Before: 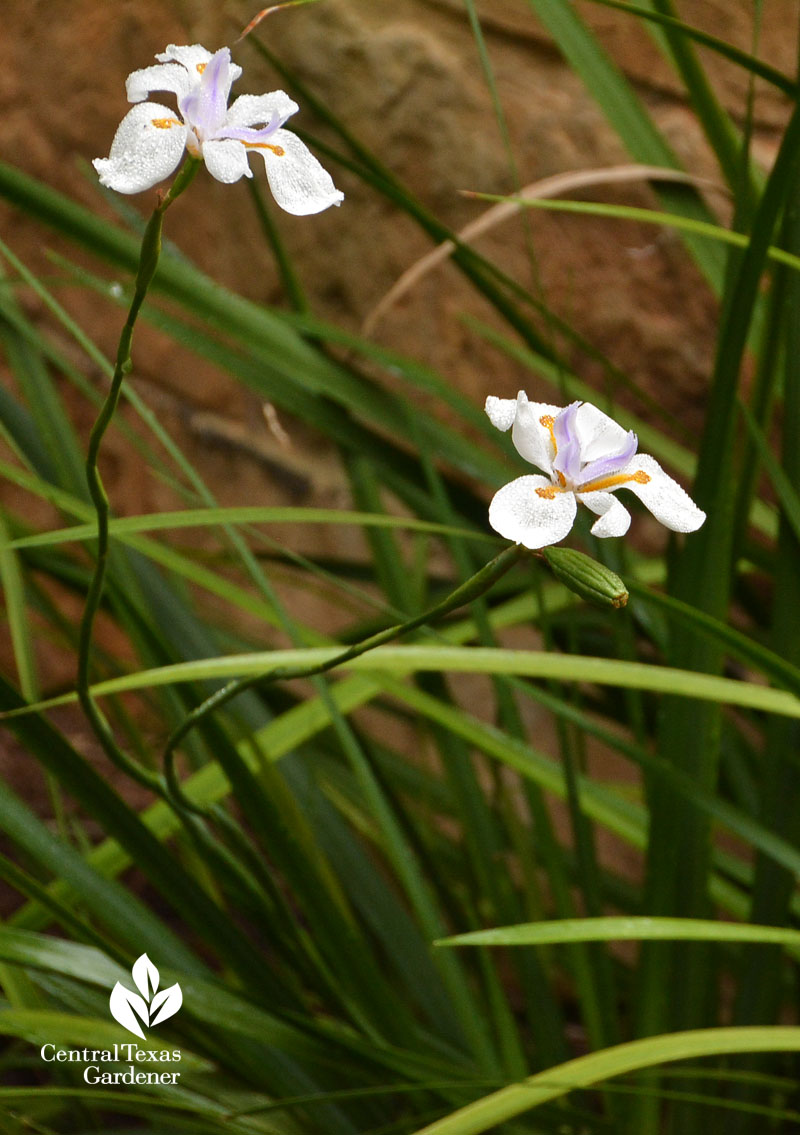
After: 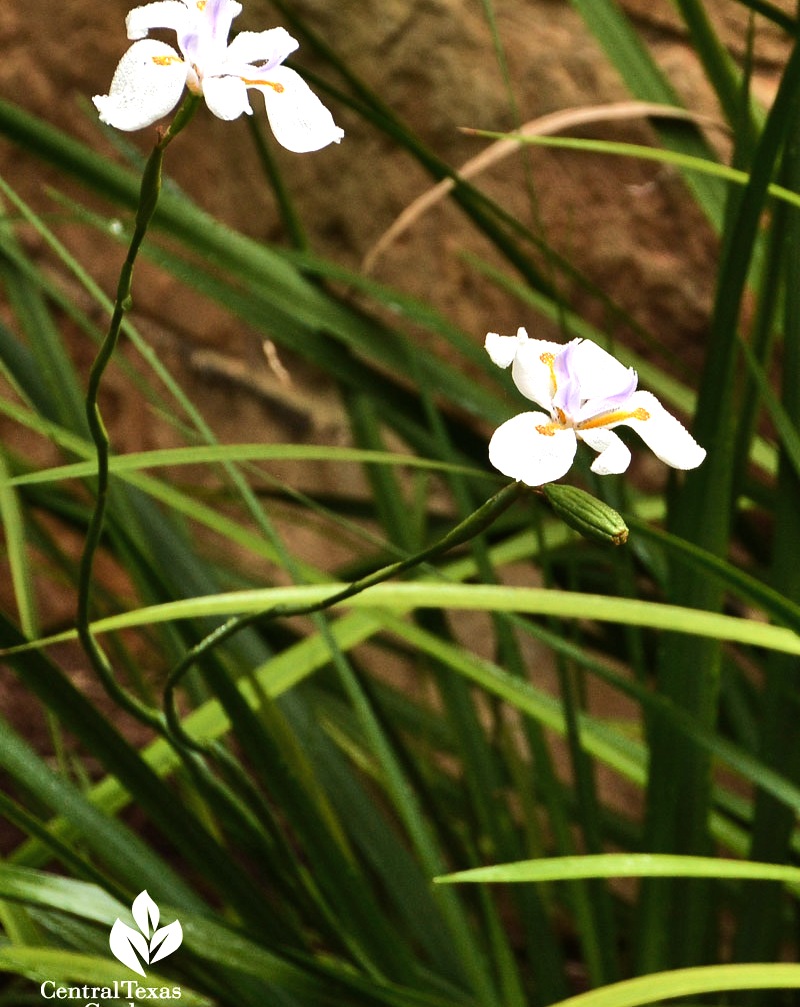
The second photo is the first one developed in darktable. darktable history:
tone equalizer: -8 EV -0.75 EV, -7 EV -0.7 EV, -6 EV -0.6 EV, -5 EV -0.4 EV, -3 EV 0.4 EV, -2 EV 0.6 EV, -1 EV 0.7 EV, +0 EV 0.75 EV, edges refinement/feathering 500, mask exposure compensation -1.57 EV, preserve details no
shadows and highlights: radius 133.83, soften with gaussian
velvia: strength 27%
crop and rotate: top 5.609%, bottom 5.609%
